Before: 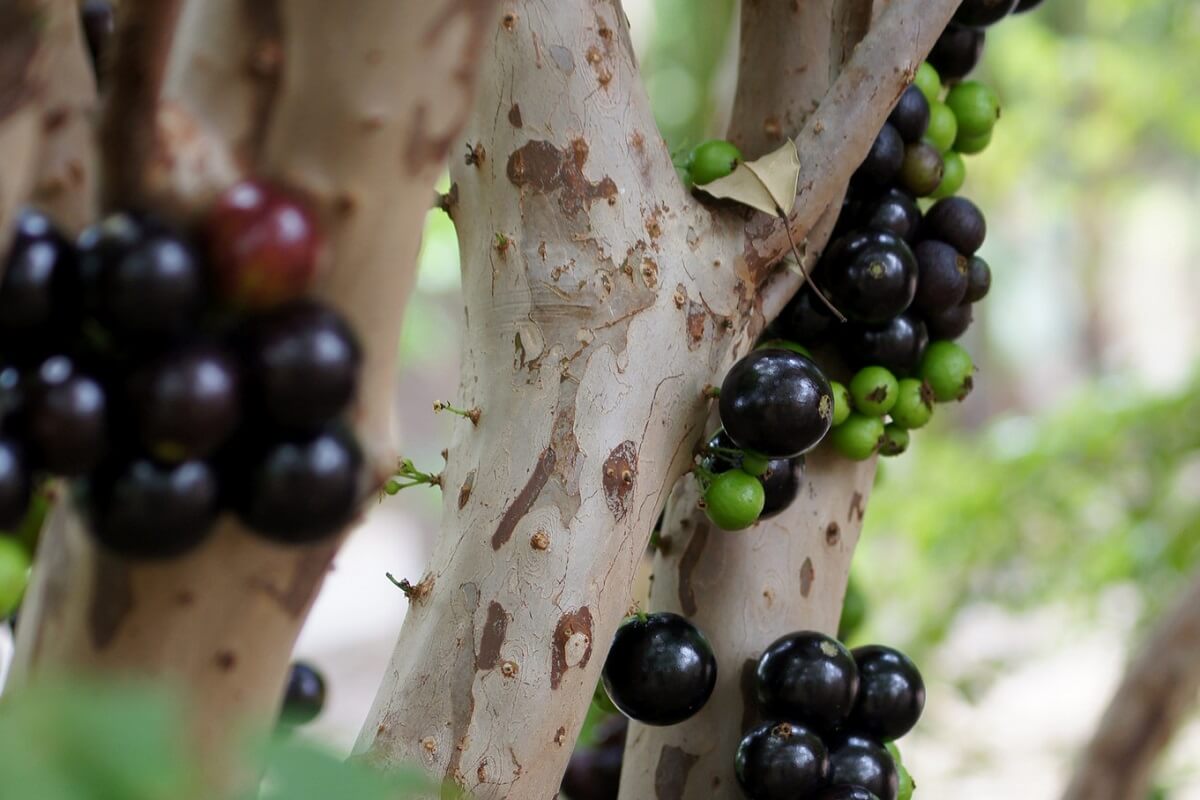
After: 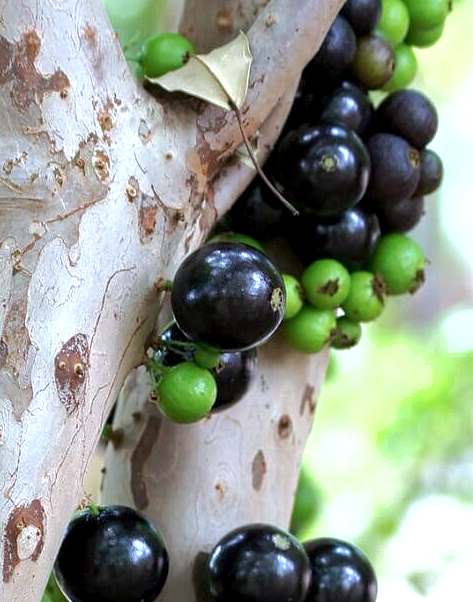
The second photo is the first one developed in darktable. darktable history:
exposure: black level correction 0.001, exposure 0.955 EV, compensate exposure bias true, compensate highlight preservation false
shadows and highlights: shadows 10, white point adjustment 1, highlights -40
crop: left 45.721%, top 13.393%, right 14.118%, bottom 10.01%
color calibration: x 0.372, y 0.386, temperature 4283.97 K
contrast equalizer: y [[0.5, 0.5, 0.5, 0.512, 0.552, 0.62], [0.5 ×6], [0.5 ×4, 0.504, 0.553], [0 ×6], [0 ×6]]
